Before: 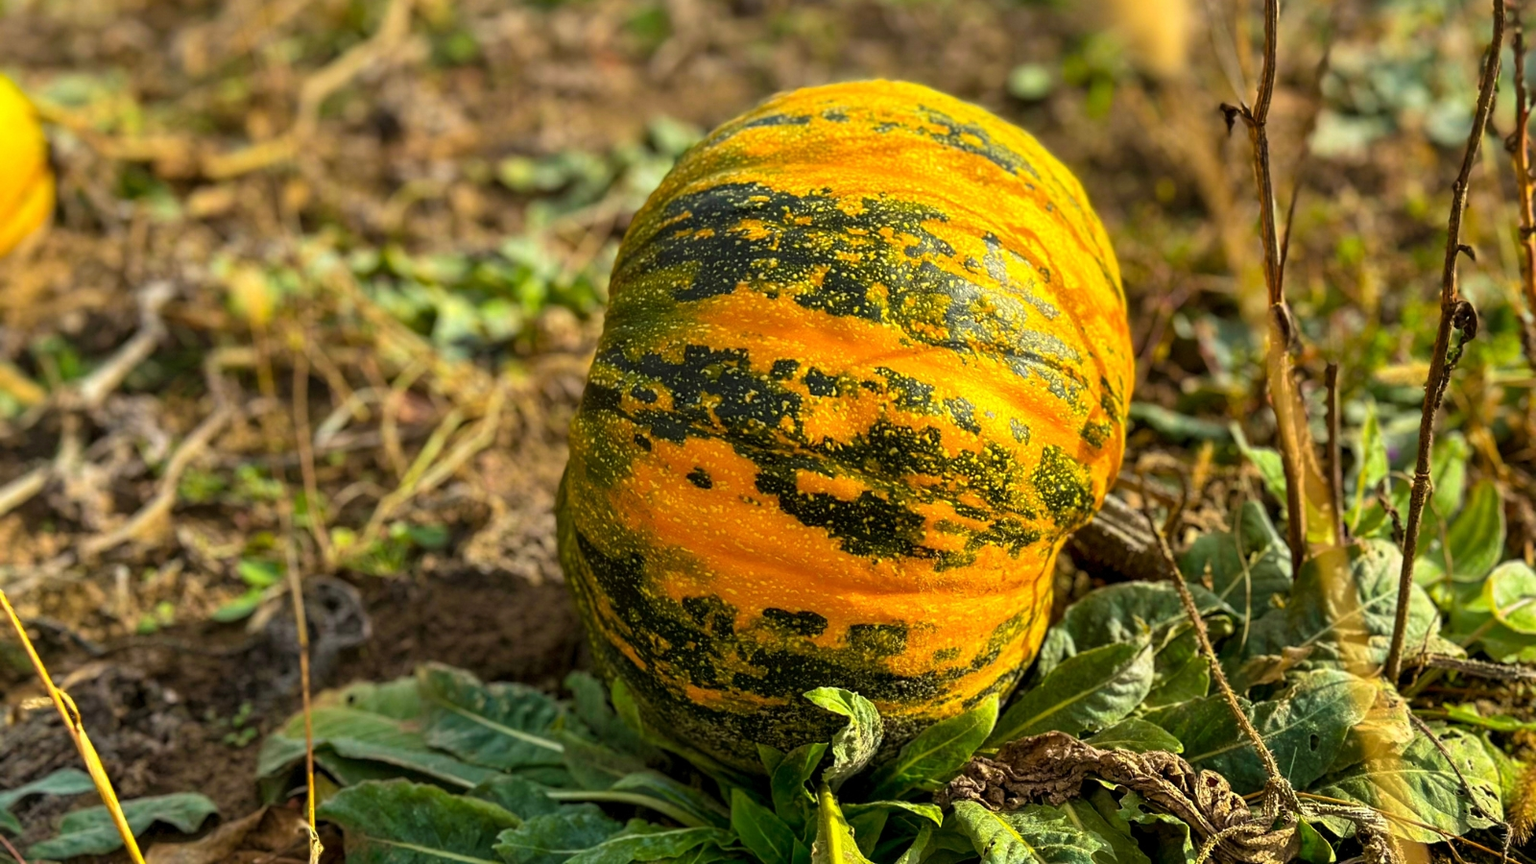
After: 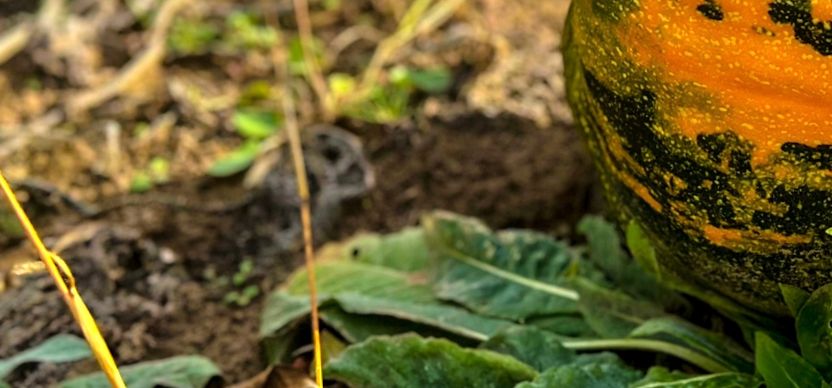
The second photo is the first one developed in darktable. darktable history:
crop and rotate: top 54.778%, right 46.61%, bottom 0.159%
rotate and perspective: rotation -2°, crop left 0.022, crop right 0.978, crop top 0.049, crop bottom 0.951
tone equalizer: -8 EV 0.001 EV, -7 EV -0.004 EV, -6 EV 0.009 EV, -5 EV 0.032 EV, -4 EV 0.276 EV, -3 EV 0.644 EV, -2 EV 0.584 EV, -1 EV 0.187 EV, +0 EV 0.024 EV
